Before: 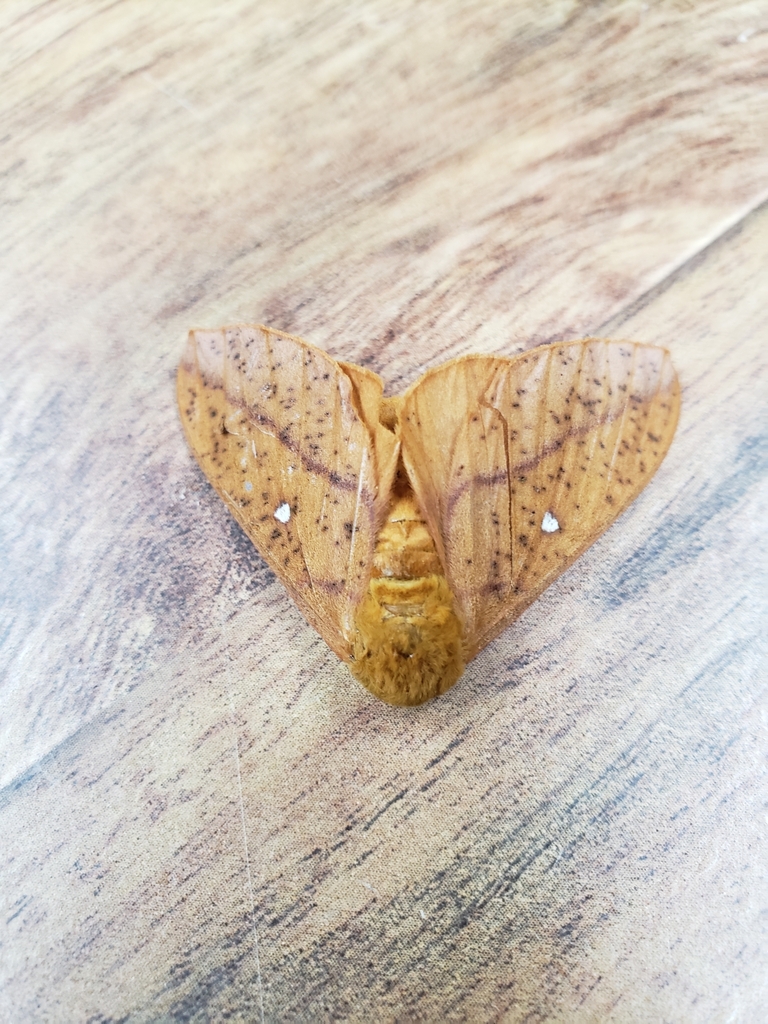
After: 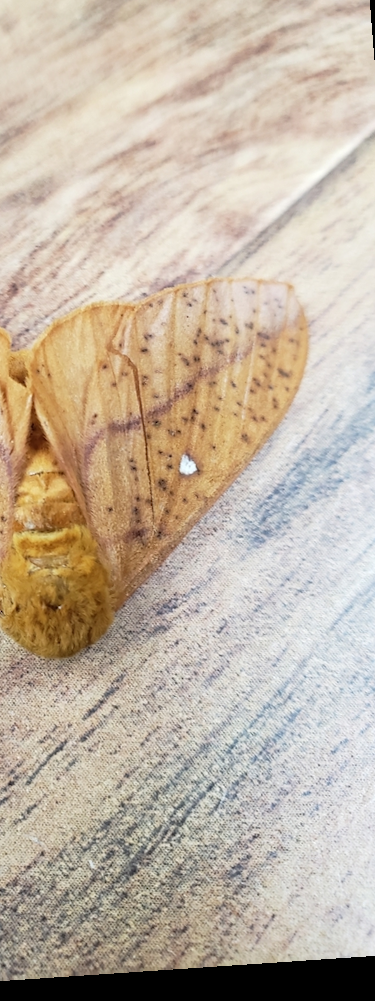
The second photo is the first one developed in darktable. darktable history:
crop: left 47.628%, top 6.643%, right 7.874%
rotate and perspective: rotation -4.2°, shear 0.006, automatic cropping off
